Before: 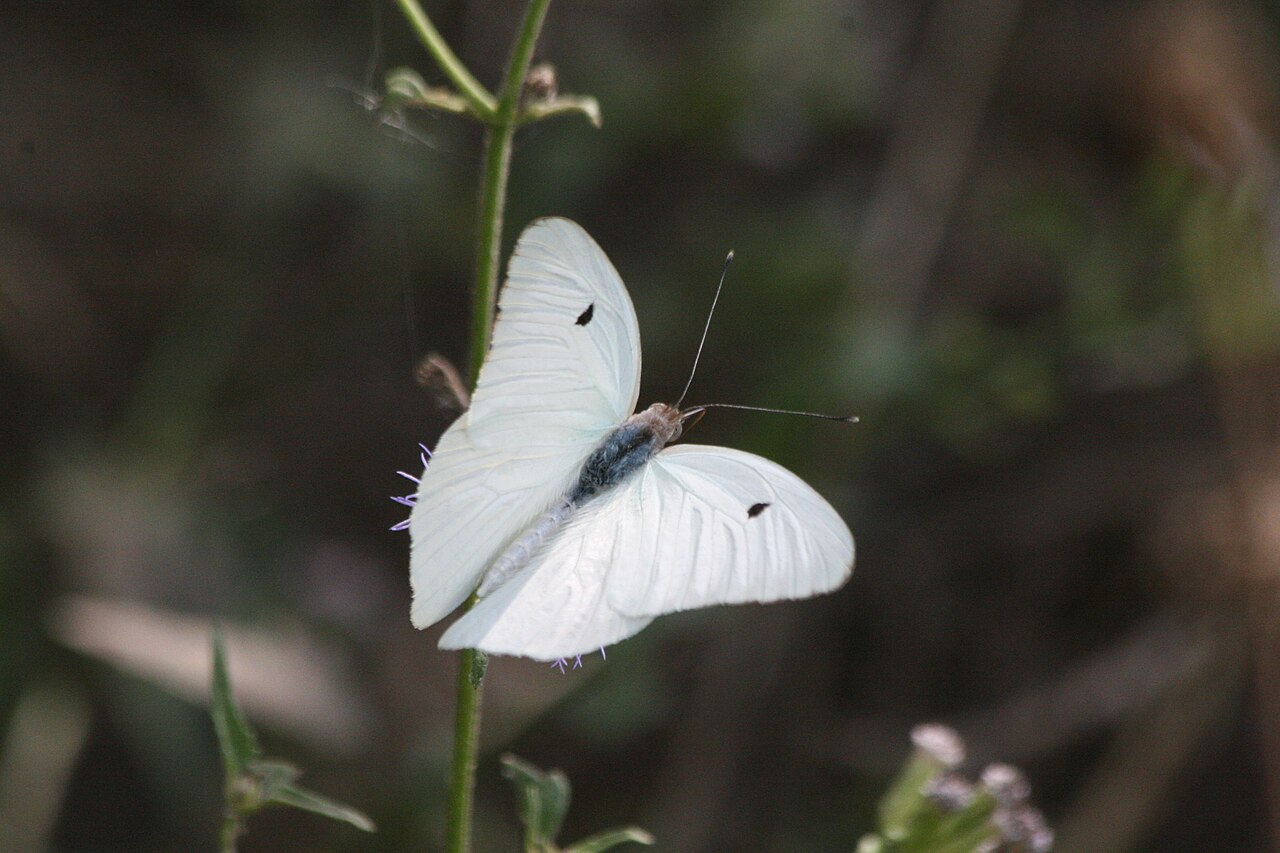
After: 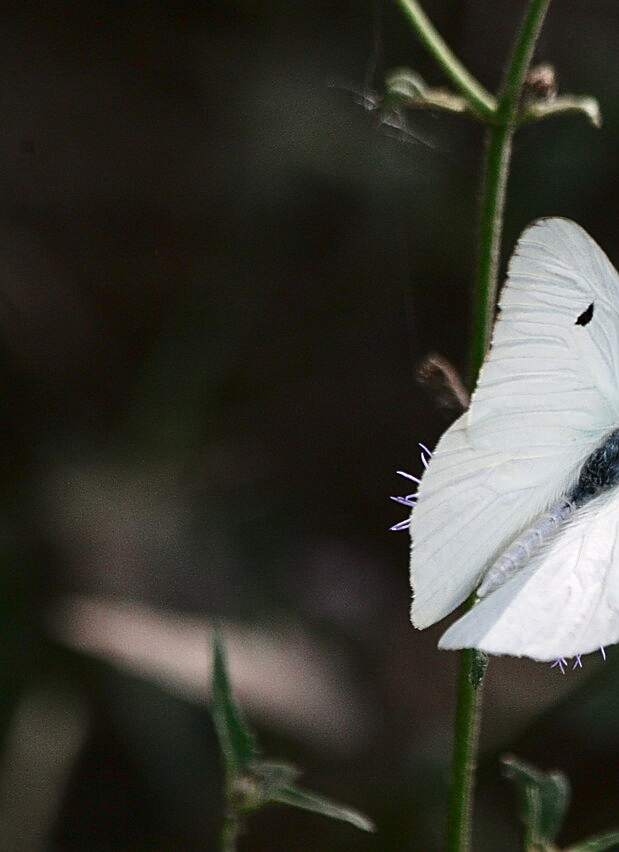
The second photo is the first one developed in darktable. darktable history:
crop and rotate: left 0.041%, top 0%, right 51.594%
contrast brightness saturation: contrast 0.188, brightness -0.108, saturation 0.213
sharpen: on, module defaults
color zones: curves: ch0 [(0, 0.5) (0.125, 0.4) (0.25, 0.5) (0.375, 0.4) (0.5, 0.4) (0.625, 0.35) (0.75, 0.35) (0.875, 0.5)]; ch1 [(0, 0.35) (0.125, 0.45) (0.25, 0.35) (0.375, 0.35) (0.5, 0.35) (0.625, 0.35) (0.75, 0.45) (0.875, 0.35)]; ch2 [(0, 0.6) (0.125, 0.5) (0.25, 0.5) (0.375, 0.6) (0.5, 0.6) (0.625, 0.5) (0.75, 0.5) (0.875, 0.5)]
